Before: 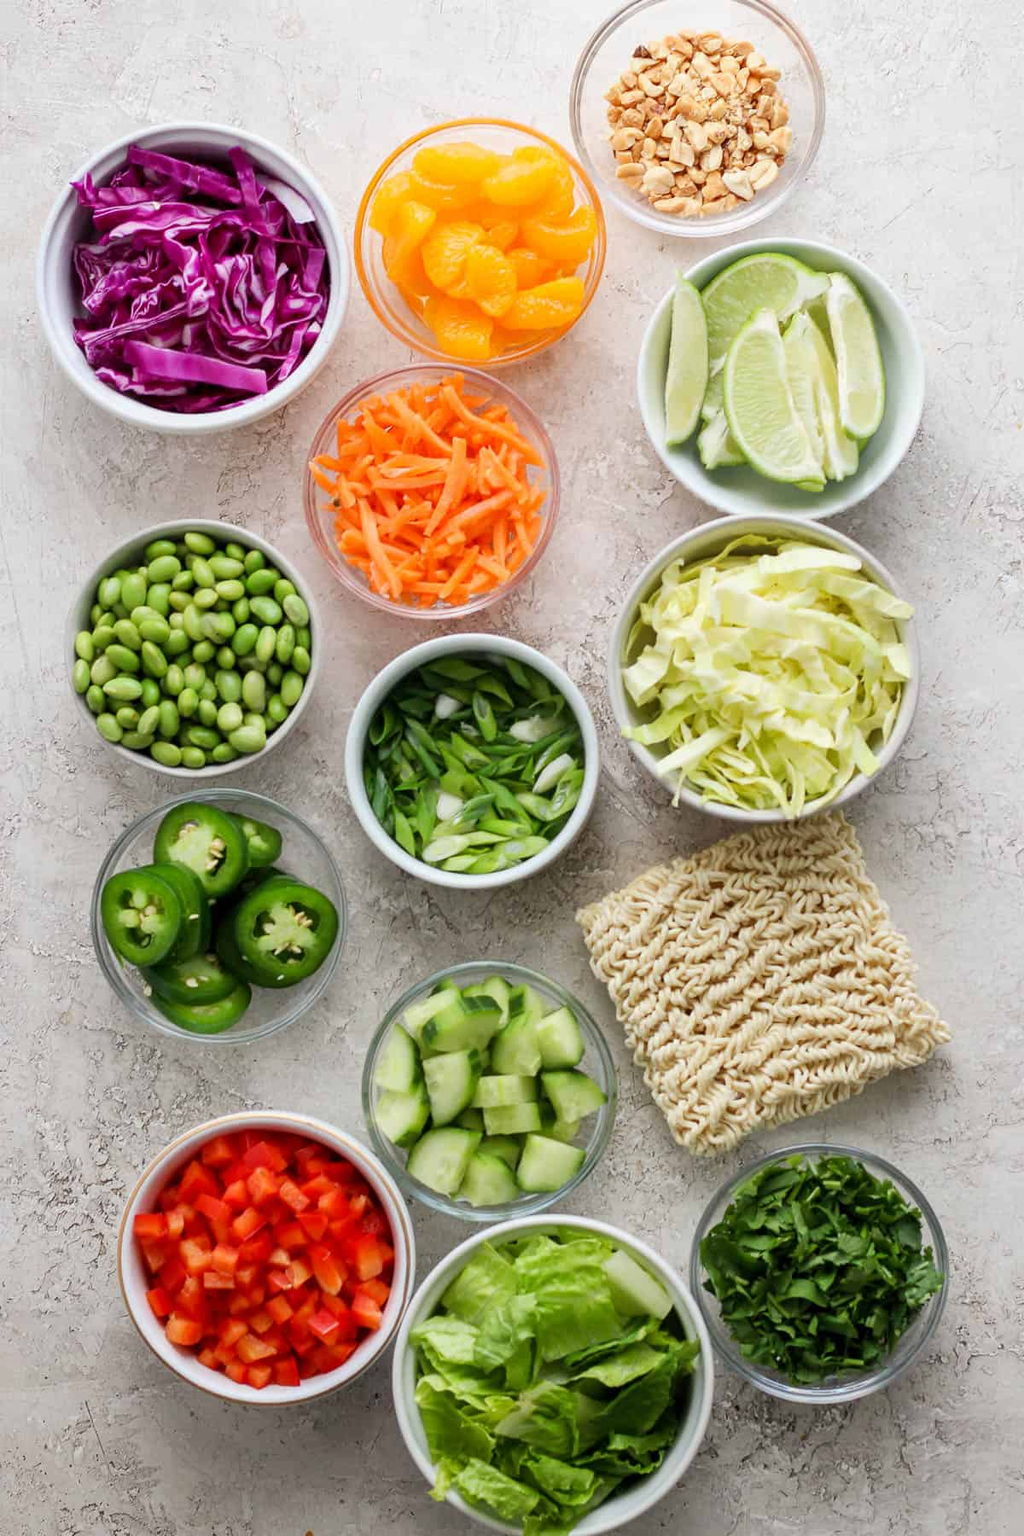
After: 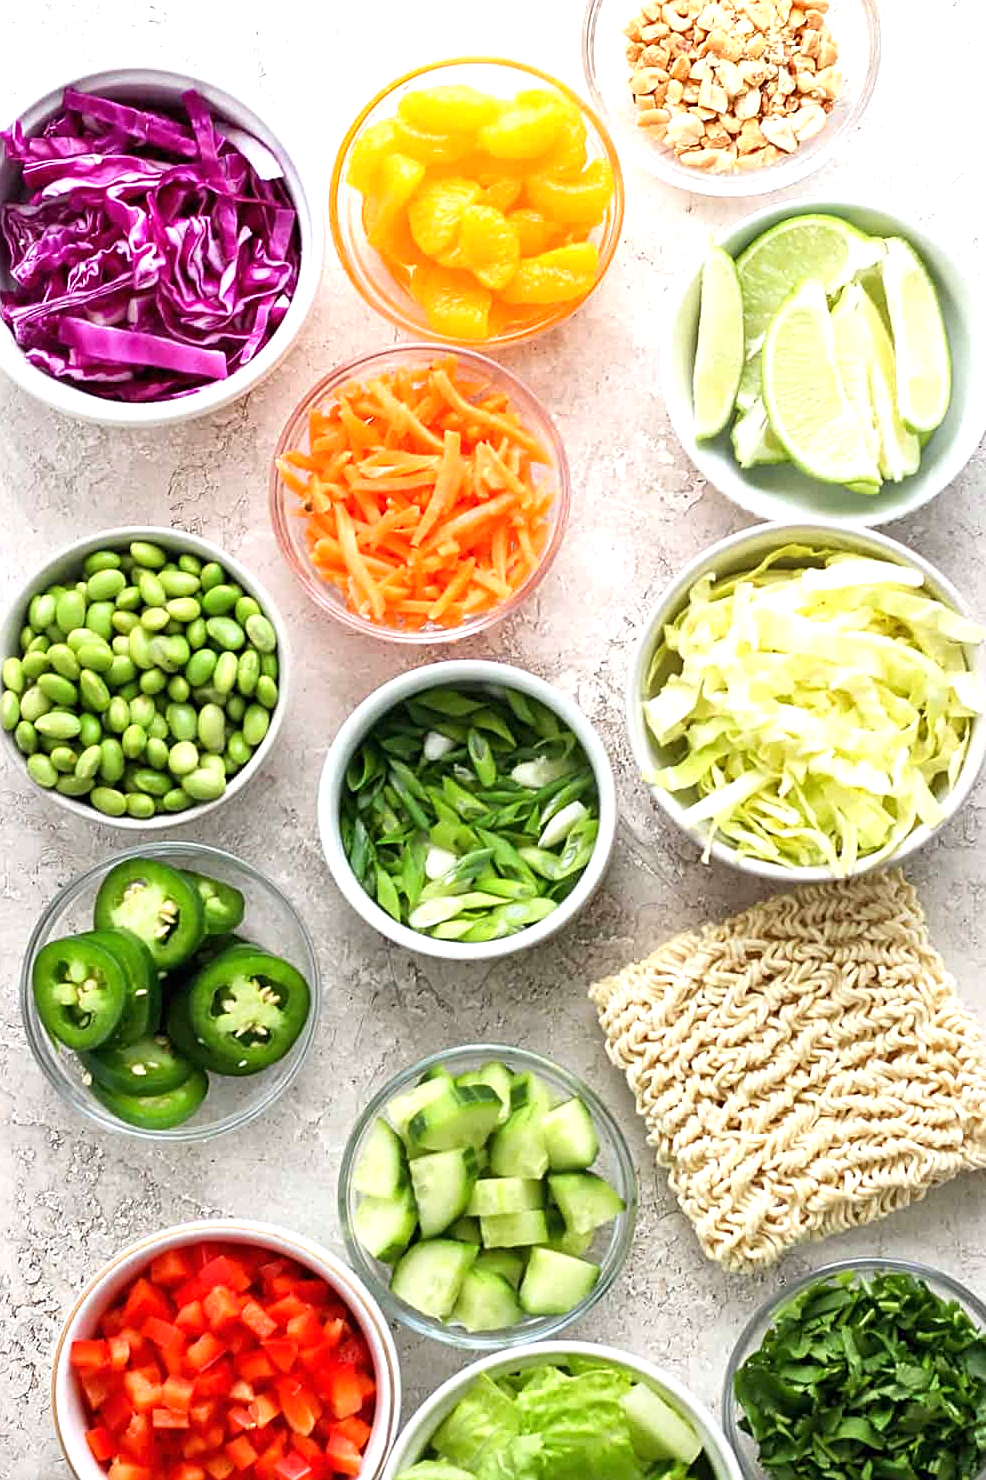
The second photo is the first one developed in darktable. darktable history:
crop and rotate: left 7.196%, top 4.574%, right 10.605%, bottom 13.178%
sharpen: on, module defaults
exposure: black level correction 0, exposure 0.7 EV, compensate exposure bias true, compensate highlight preservation false
